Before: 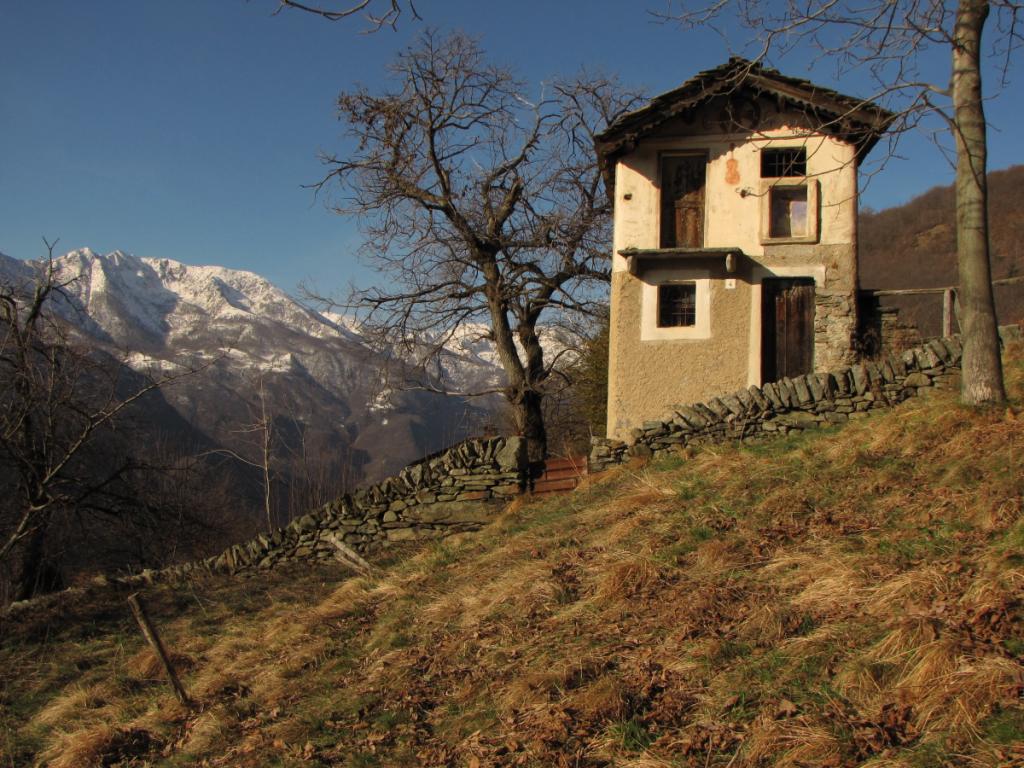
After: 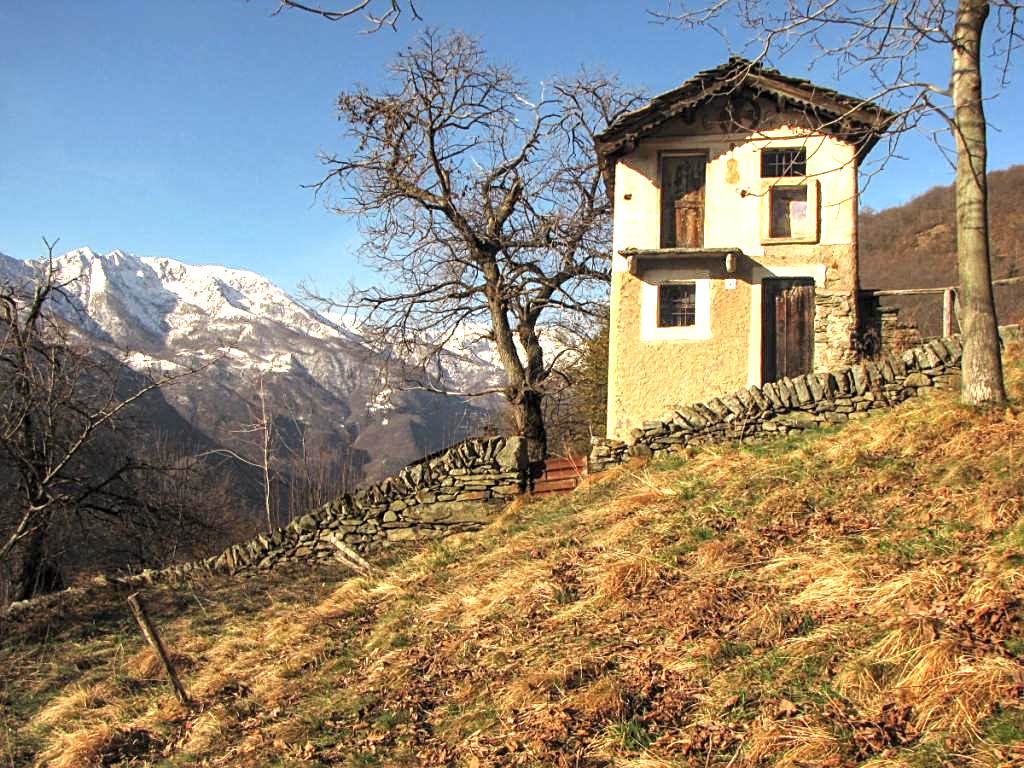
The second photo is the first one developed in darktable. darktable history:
local contrast: on, module defaults
sharpen: on, module defaults
exposure: black level correction 0, exposure 1.45 EV, compensate exposure bias true, compensate highlight preservation false
